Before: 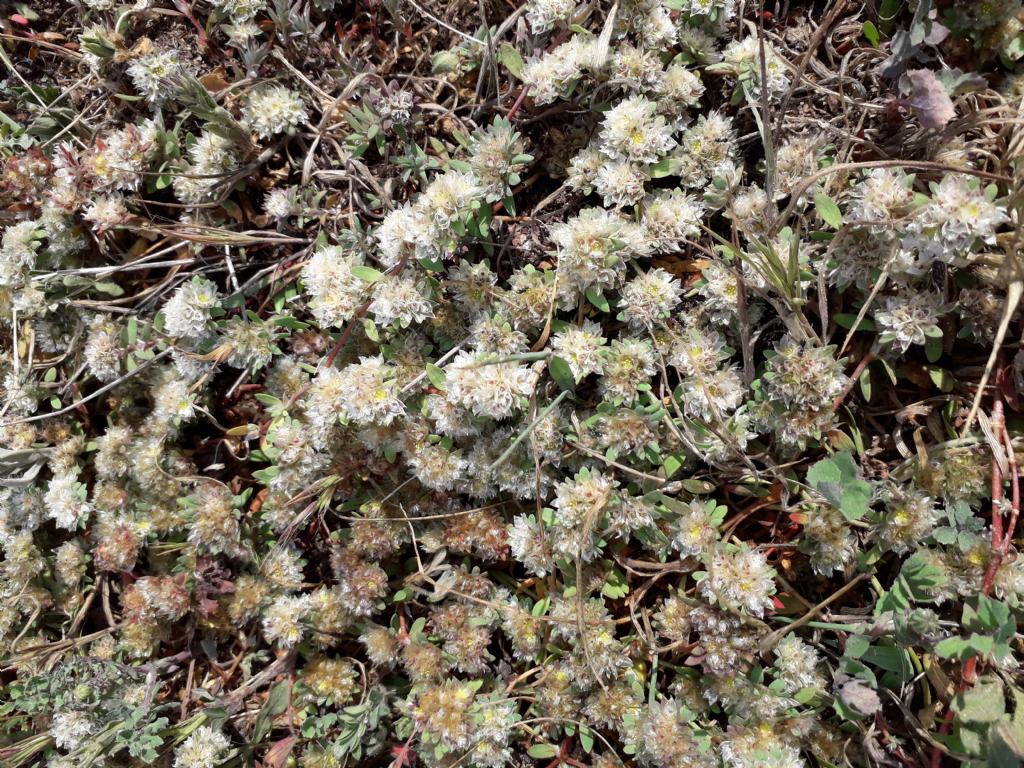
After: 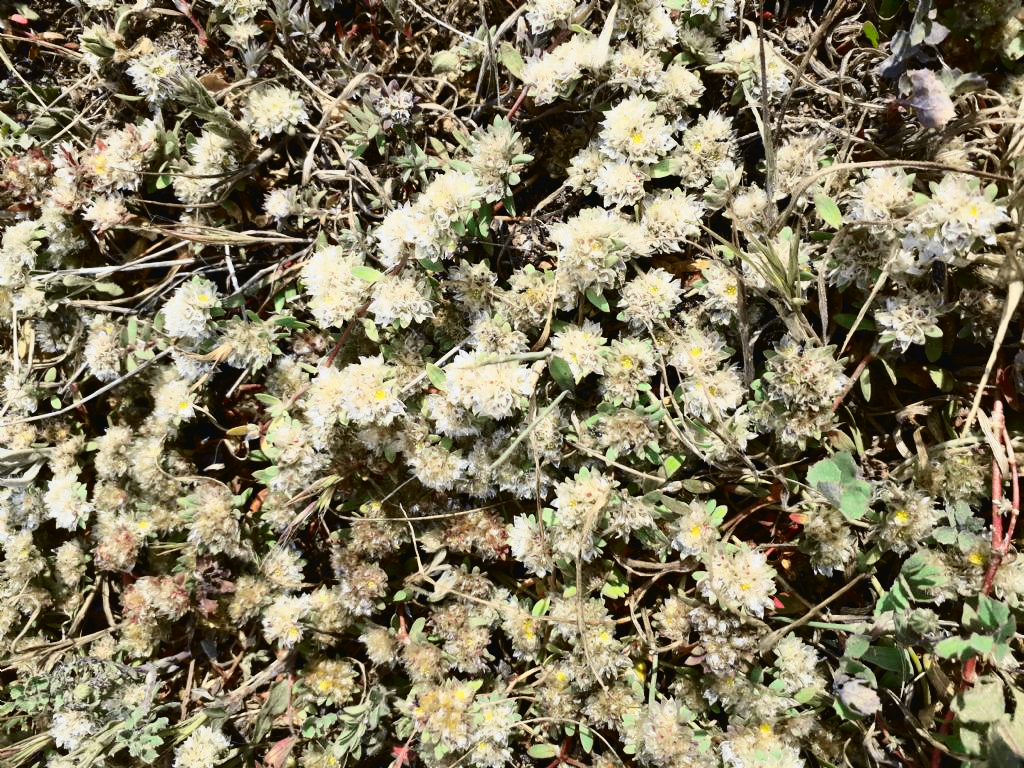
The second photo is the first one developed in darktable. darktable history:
tone curve: curves: ch0 [(0.003, 0.023) (0.071, 0.052) (0.249, 0.201) (0.466, 0.557) (0.625, 0.761) (0.783, 0.9) (0.994, 0.968)]; ch1 [(0, 0) (0.262, 0.227) (0.417, 0.386) (0.469, 0.467) (0.502, 0.498) (0.531, 0.521) (0.576, 0.586) (0.612, 0.634) (0.634, 0.68) (0.686, 0.728) (0.994, 0.987)]; ch2 [(0, 0) (0.262, 0.188) (0.385, 0.353) (0.427, 0.424) (0.495, 0.493) (0.518, 0.544) (0.55, 0.579) (0.595, 0.621) (0.644, 0.748) (1, 1)], color space Lab, independent channels, preserve colors none
contrast brightness saturation: saturation -0.156
